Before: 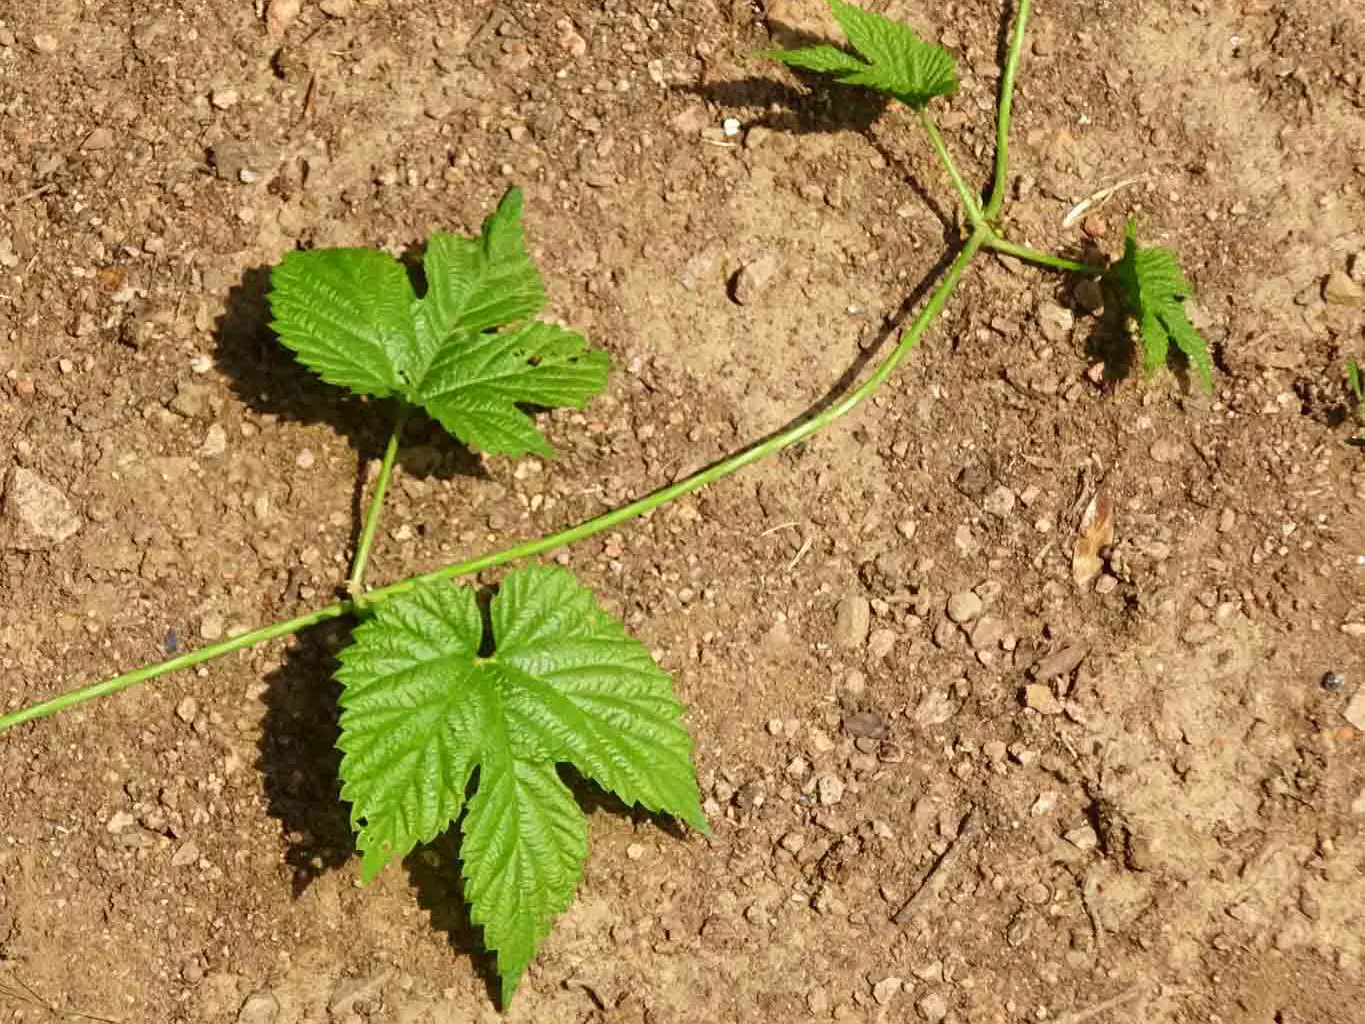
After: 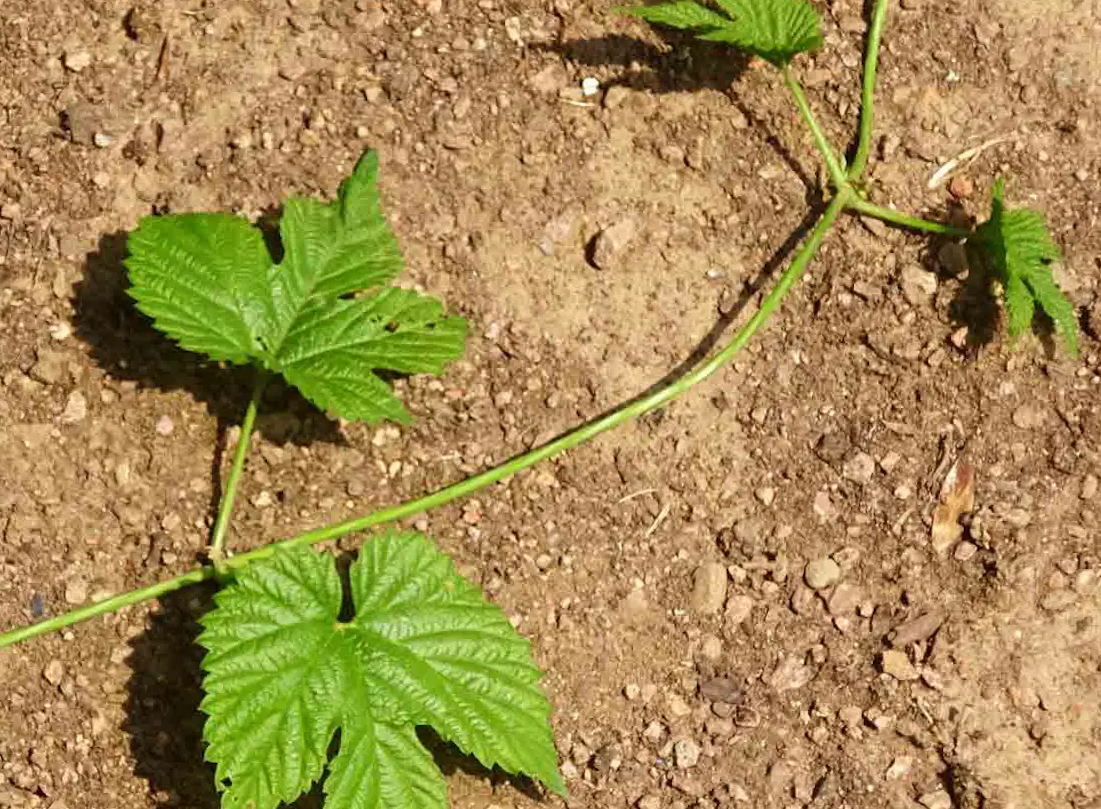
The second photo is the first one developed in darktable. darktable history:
crop and rotate: left 10.77%, top 5.1%, right 10.41%, bottom 16.76%
rotate and perspective: lens shift (vertical) 0.048, lens shift (horizontal) -0.024, automatic cropping off
